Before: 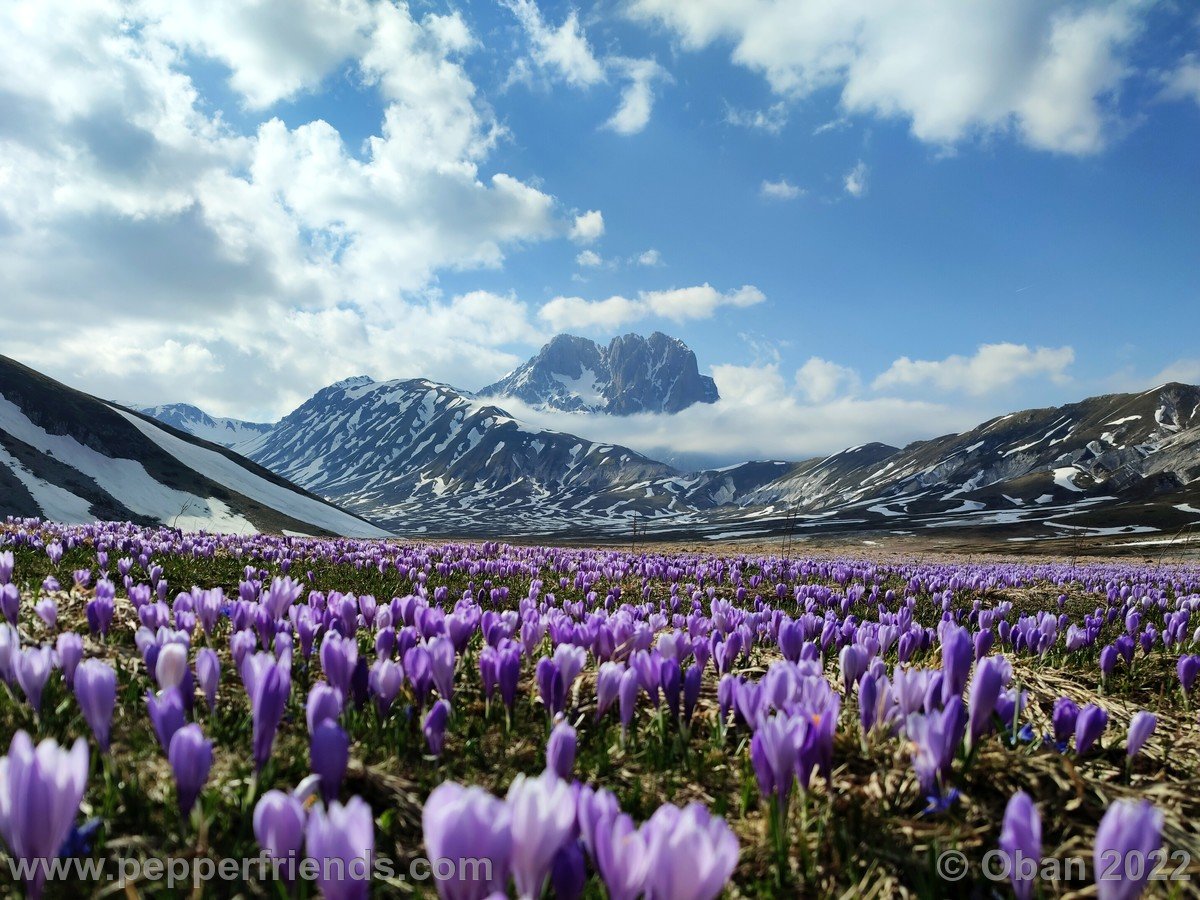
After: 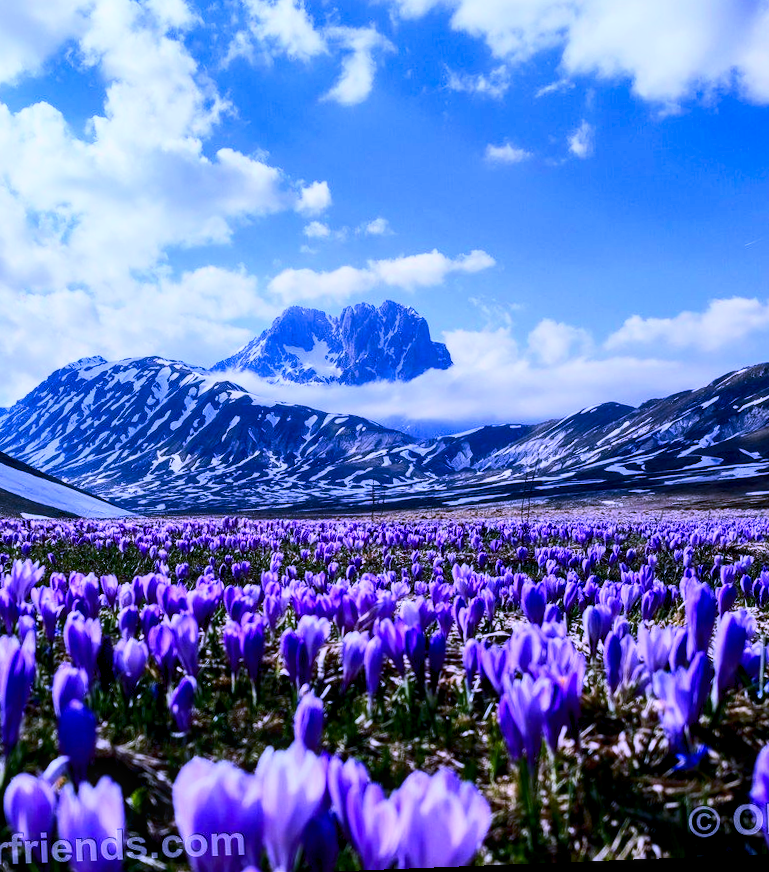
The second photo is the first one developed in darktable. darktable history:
crop and rotate: left 22.918%, top 5.629%, right 14.711%, bottom 2.247%
rotate and perspective: rotation -2.29°, automatic cropping off
color calibration: illuminant Planckian (black body), x 0.351, y 0.352, temperature 4794.27 K
white balance: red 0.98, blue 1.61
contrast brightness saturation: contrast 0.28
color balance rgb: shadows lift › chroma 2%, shadows lift › hue 217.2°, power › chroma 0.25%, power › hue 60°, highlights gain › chroma 1.5%, highlights gain › hue 309.6°, global offset › luminance -0.5%, perceptual saturation grading › global saturation 15%, global vibrance 20%
local contrast: on, module defaults
